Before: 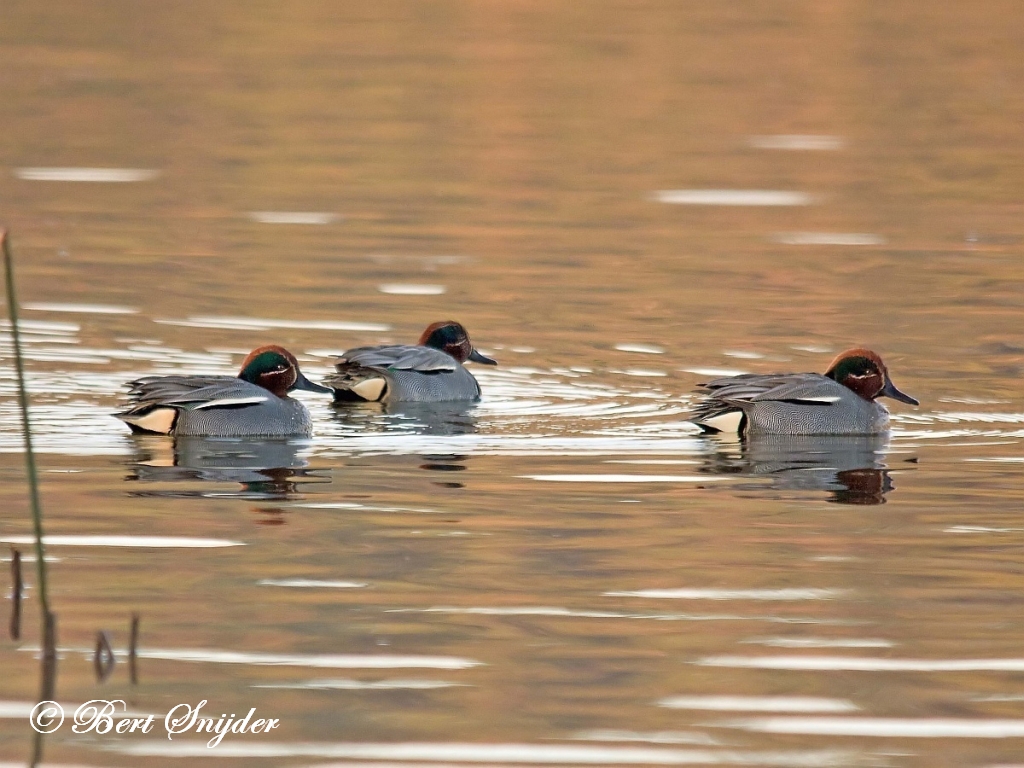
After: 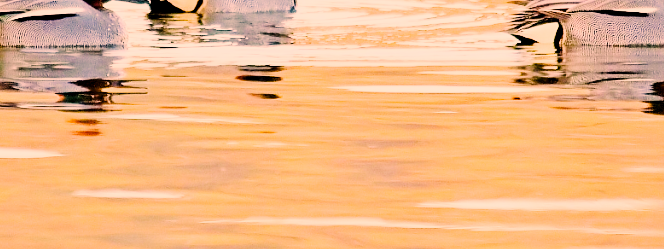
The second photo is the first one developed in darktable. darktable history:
crop: left 18.043%, top 50.725%, right 17.098%, bottom 16.81%
tone curve: curves: ch0 [(0.014, 0) (0.13, 0.09) (0.227, 0.211) (0.346, 0.388) (0.499, 0.598) (0.662, 0.76) (0.795, 0.846) (1, 0.969)]; ch1 [(0, 0) (0.366, 0.367) (0.447, 0.417) (0.473, 0.484) (0.504, 0.502) (0.525, 0.518) (0.564, 0.548) (0.639, 0.643) (1, 1)]; ch2 [(0, 0) (0.333, 0.346) (0.375, 0.375) (0.424, 0.43) (0.476, 0.498) (0.496, 0.505) (0.517, 0.515) (0.542, 0.564) (0.583, 0.6) (0.64, 0.622) (0.723, 0.676) (1, 1)], preserve colors none
color correction: highlights a* 20.83, highlights b* 19.64
filmic rgb: black relative exposure -5.13 EV, white relative exposure 3.96 EV, hardness 2.89, contrast 1.386, highlights saturation mix -19.3%
exposure: black level correction 0.001, exposure 0.499 EV, compensate highlight preservation false
color balance rgb: linear chroma grading › global chroma 14.791%, perceptual saturation grading › global saturation 20%, perceptual saturation grading › highlights -25.263%, perceptual saturation grading › shadows 49.903%, global vibrance 20%
tone equalizer: -8 EV -0.405 EV, -7 EV -0.411 EV, -6 EV -0.342 EV, -5 EV -0.236 EV, -3 EV 0.215 EV, -2 EV 0.354 EV, -1 EV 0.41 EV, +0 EV 0.388 EV, smoothing diameter 24.8%, edges refinement/feathering 12.77, preserve details guided filter
